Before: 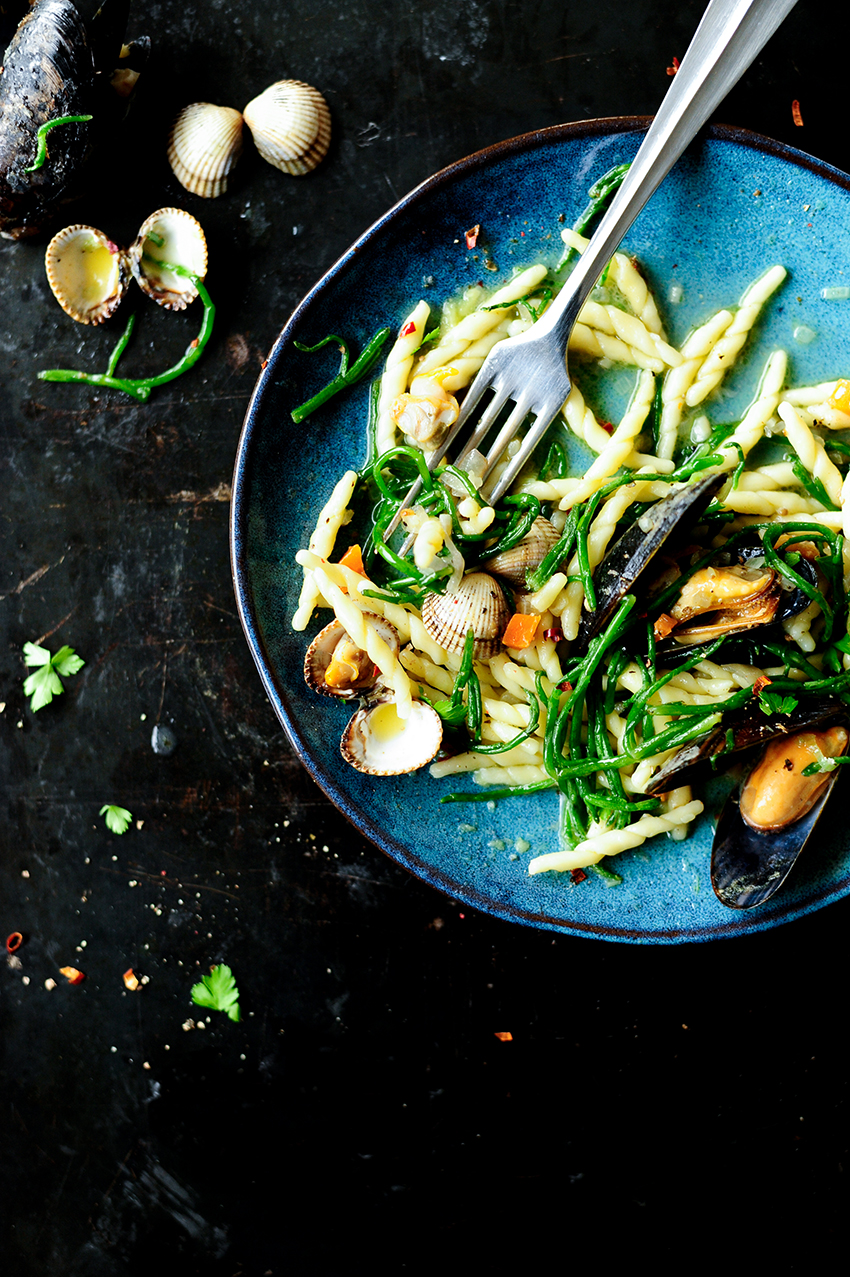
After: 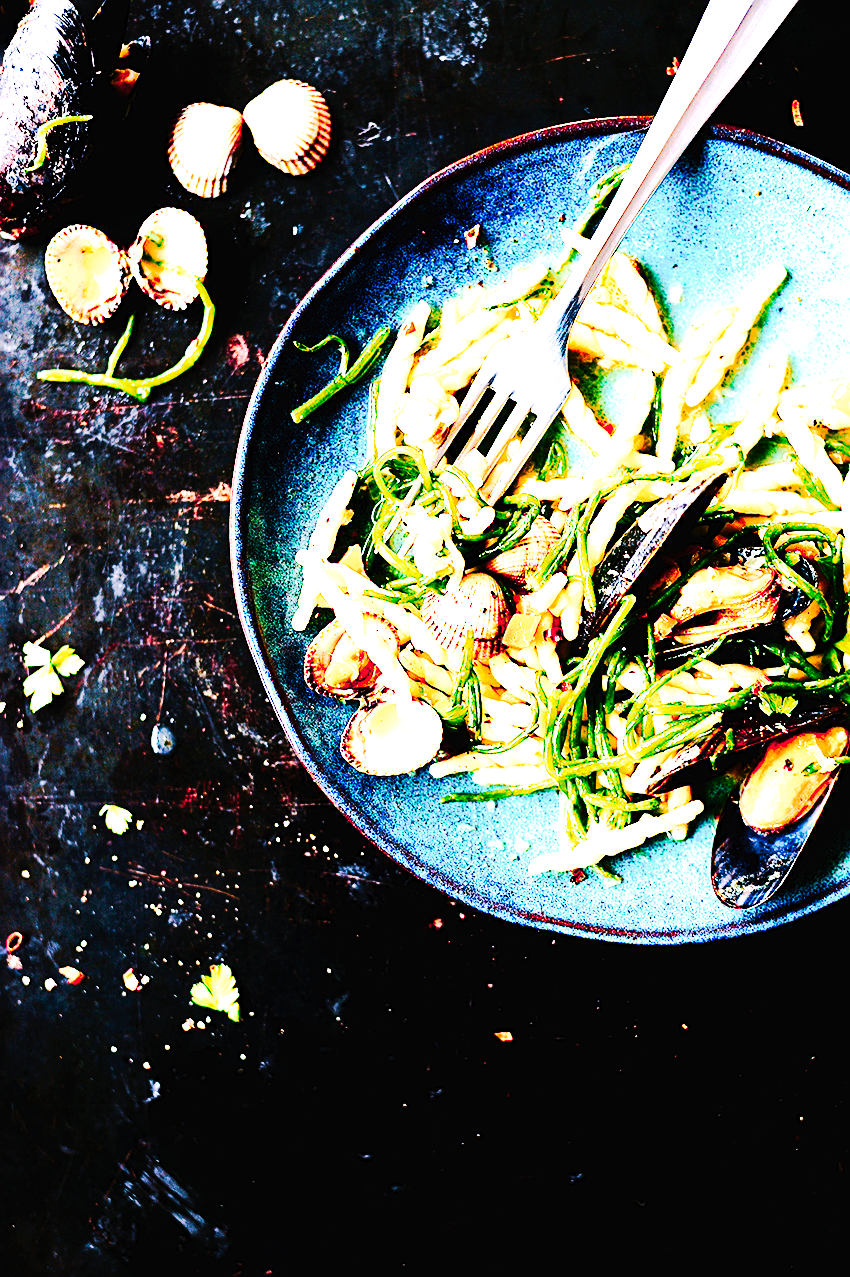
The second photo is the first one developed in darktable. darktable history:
tone curve: curves: ch0 [(0, 0) (0.003, 0.011) (0.011, 0.014) (0.025, 0.018) (0.044, 0.023) (0.069, 0.028) (0.1, 0.031) (0.136, 0.039) (0.177, 0.056) (0.224, 0.081) (0.277, 0.129) (0.335, 0.188) (0.399, 0.256) (0.468, 0.367) (0.543, 0.514) (0.623, 0.684) (0.709, 0.785) (0.801, 0.846) (0.898, 0.884) (1, 1)], preserve colors none
white balance: red 1.188, blue 1.11
velvia: strength 45%
color zones: curves: ch1 [(0.239, 0.552) (0.75, 0.5)]; ch2 [(0.25, 0.462) (0.749, 0.457)], mix 25.94%
exposure: black level correction 0, exposure 1.45 EV, compensate exposure bias true, compensate highlight preservation false
contrast brightness saturation: contrast 0.1, brightness 0.02, saturation 0.02
base curve: curves: ch0 [(0, 0) (0.008, 0.007) (0.022, 0.029) (0.048, 0.089) (0.092, 0.197) (0.191, 0.399) (0.275, 0.534) (0.357, 0.65) (0.477, 0.78) (0.542, 0.833) (0.799, 0.973) (1, 1)], preserve colors none
sharpen: on, module defaults
